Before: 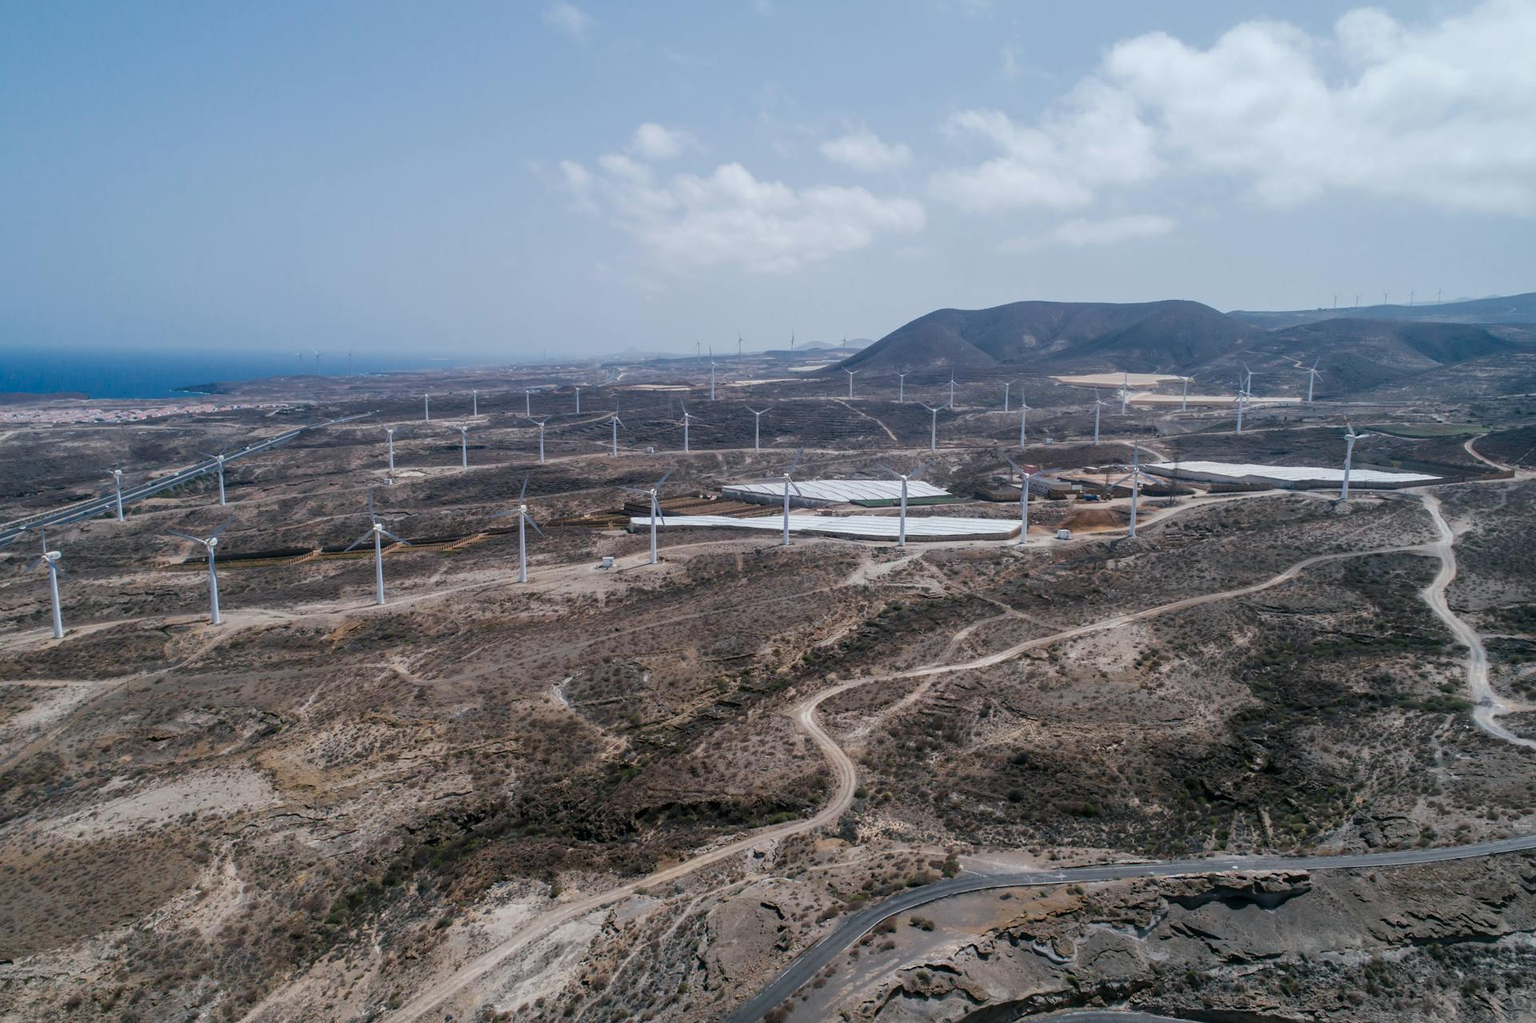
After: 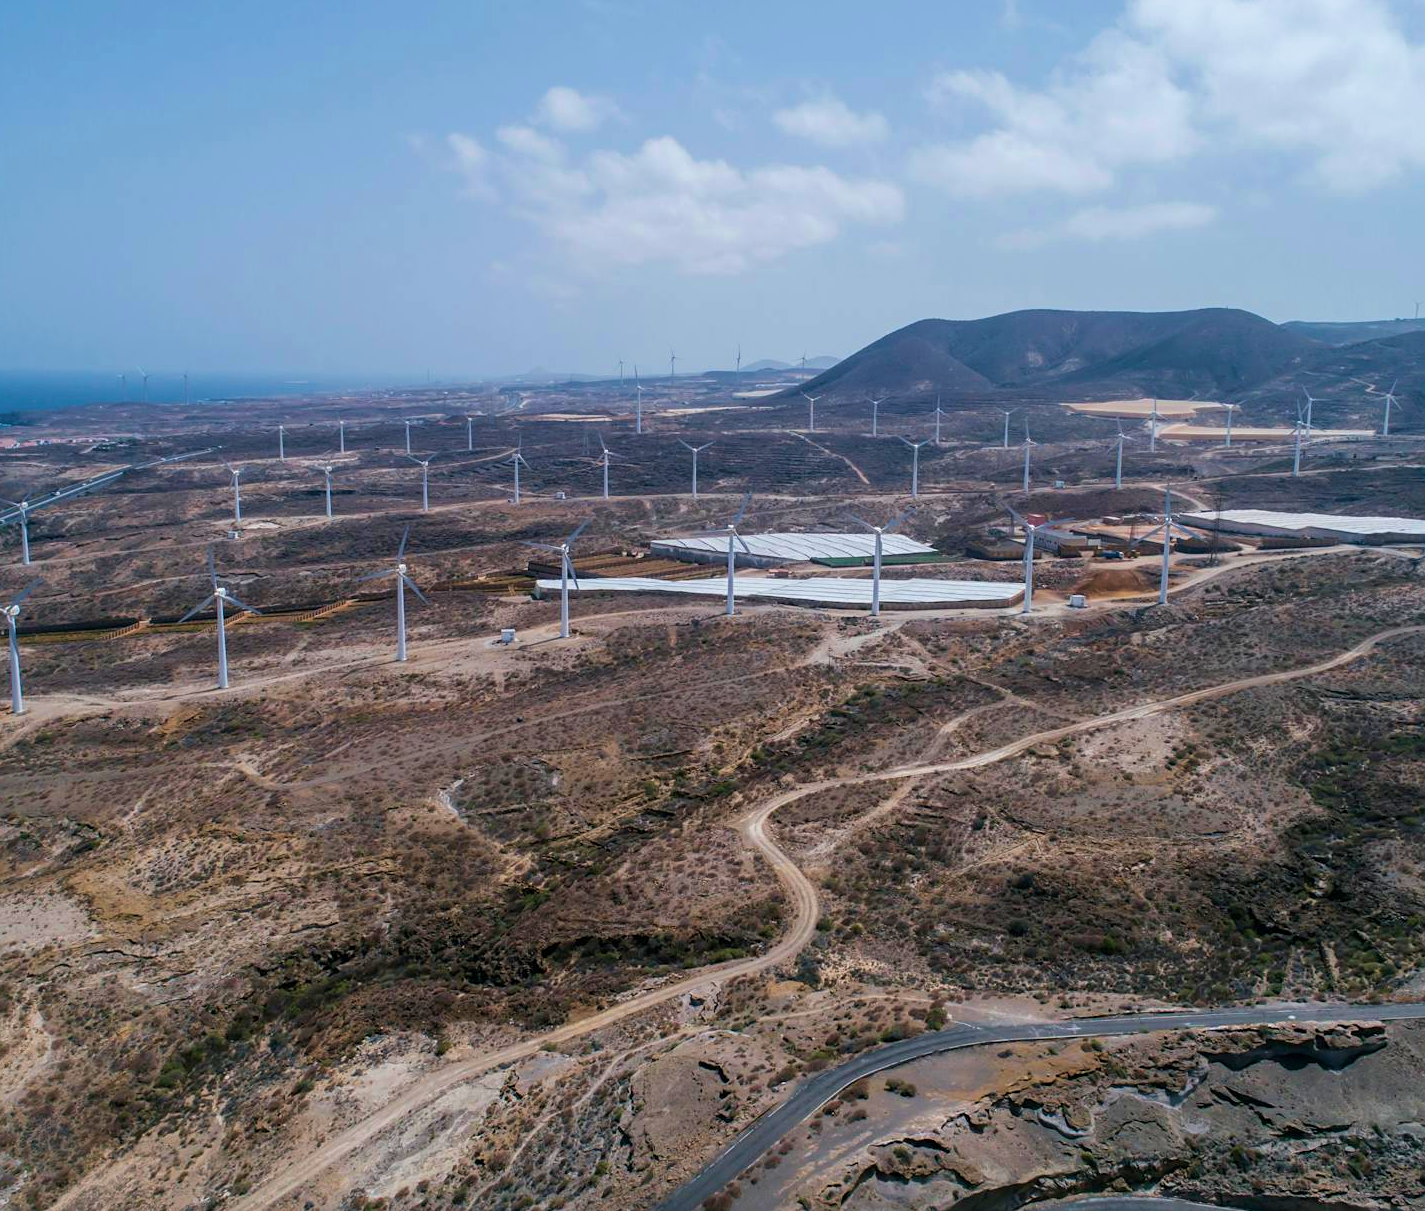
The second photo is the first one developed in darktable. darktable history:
crop and rotate: left 13.15%, top 5.251%, right 12.609%
velvia: strength 56%
sharpen: amount 0.2
